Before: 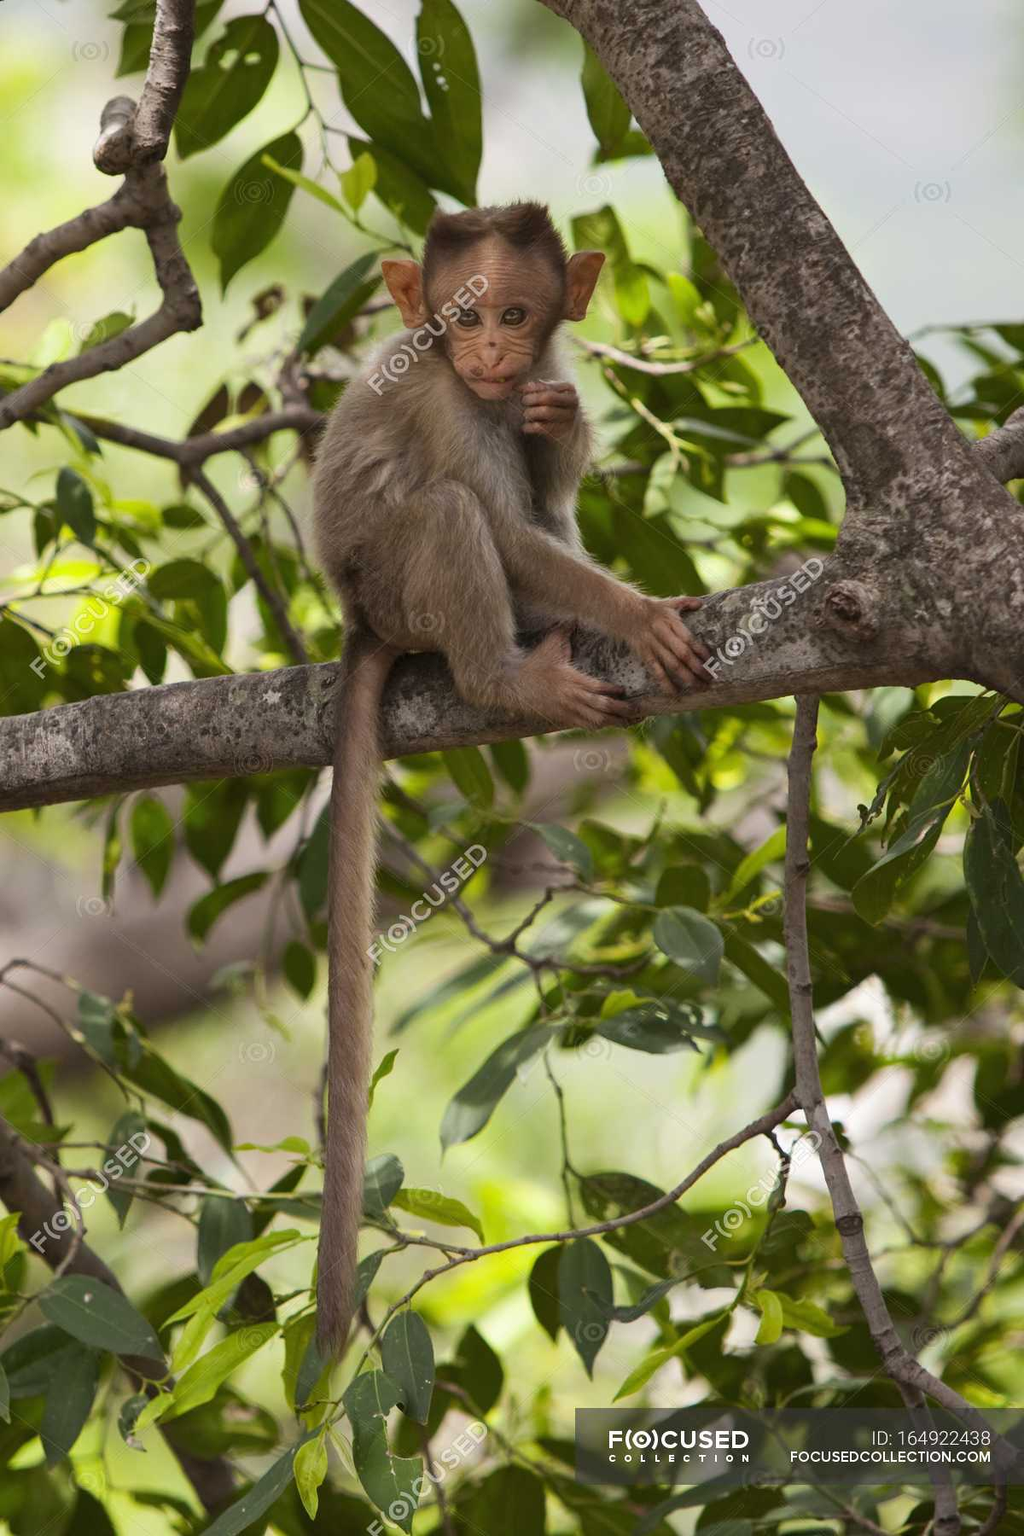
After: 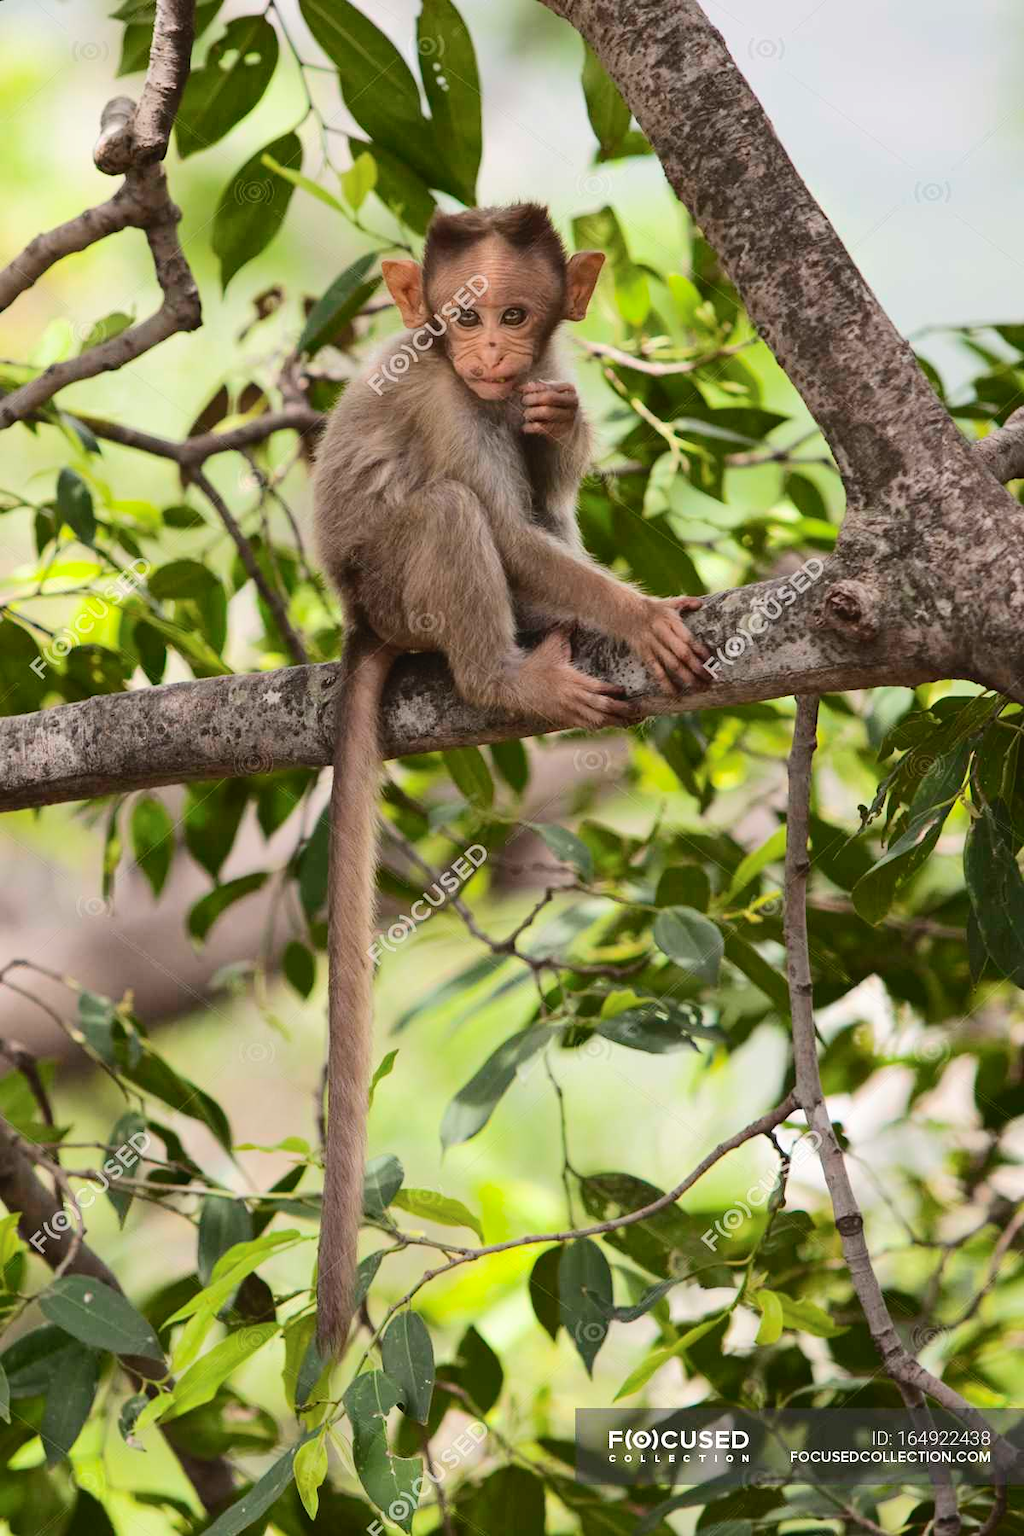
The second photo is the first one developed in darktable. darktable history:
tone curve: curves: ch0 [(0, 0) (0.003, 0.039) (0.011, 0.041) (0.025, 0.048) (0.044, 0.065) (0.069, 0.084) (0.1, 0.104) (0.136, 0.137) (0.177, 0.19) (0.224, 0.245) (0.277, 0.32) (0.335, 0.409) (0.399, 0.496) (0.468, 0.58) (0.543, 0.656) (0.623, 0.733) (0.709, 0.796) (0.801, 0.852) (0.898, 0.93) (1, 1)], color space Lab, independent channels, preserve colors none
